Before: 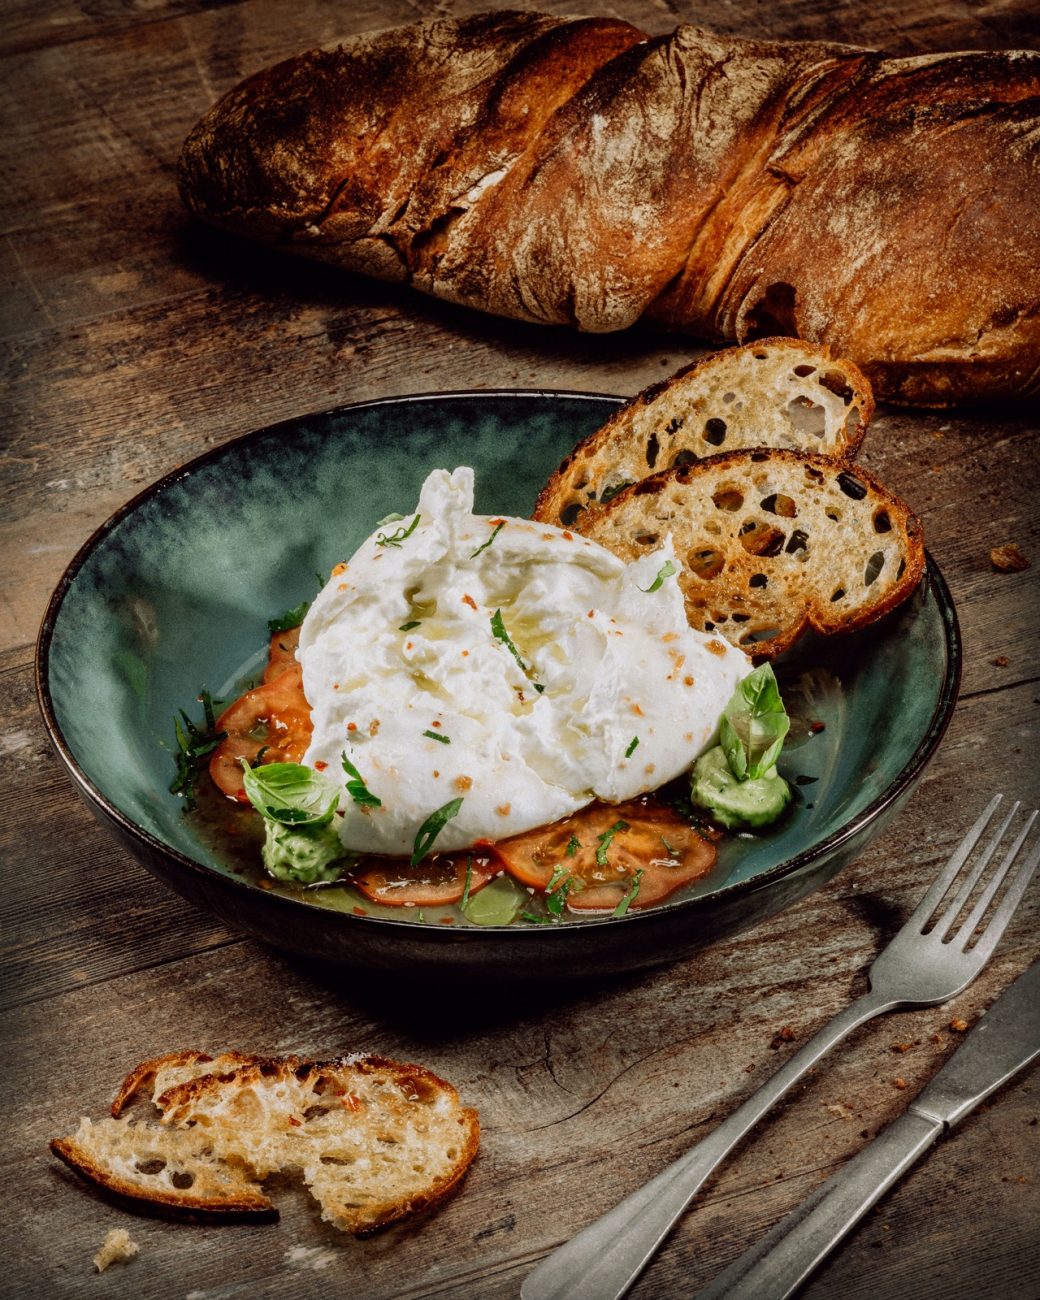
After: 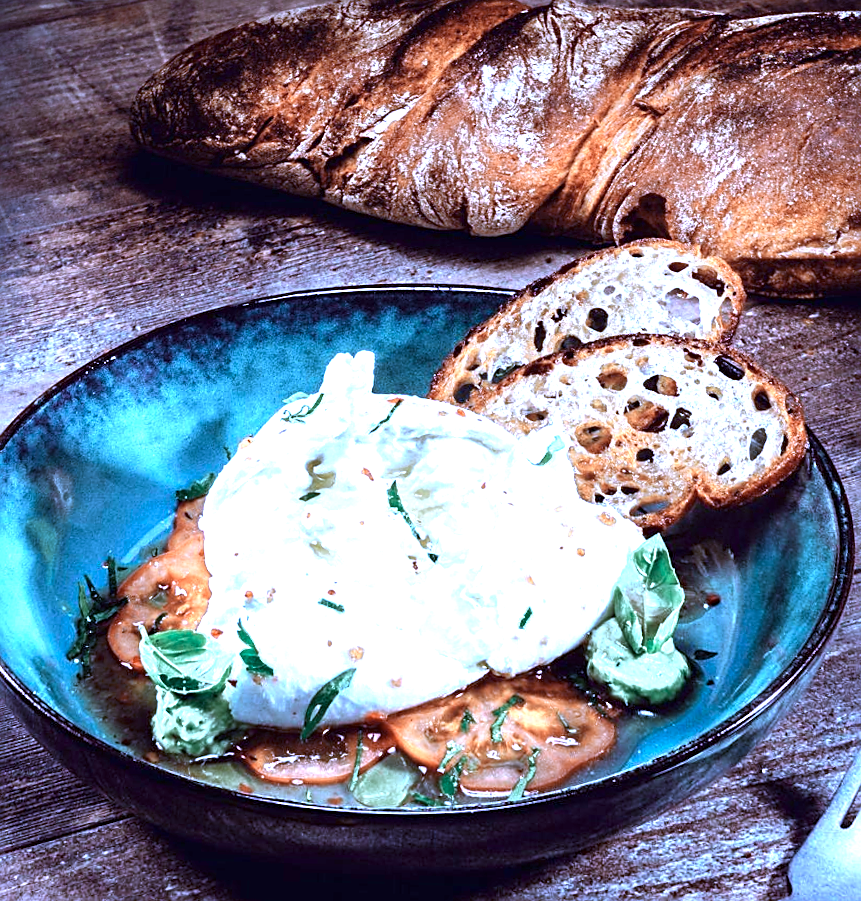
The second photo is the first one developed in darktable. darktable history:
color zones: curves: ch0 [(0.018, 0.548) (0.197, 0.654) (0.425, 0.447) (0.605, 0.658) (0.732, 0.579)]; ch1 [(0.105, 0.531) (0.224, 0.531) (0.386, 0.39) (0.618, 0.456) (0.732, 0.456) (0.956, 0.421)]; ch2 [(0.039, 0.583) (0.215, 0.465) (0.399, 0.544) (0.465, 0.548) (0.614, 0.447) (0.724, 0.43) (0.882, 0.623) (0.956, 0.632)]
exposure: black level correction 0, exposure 1.198 EV, compensate exposure bias true, compensate highlight preservation false
color calibration: output R [1.063, -0.012, -0.003, 0], output B [-0.079, 0.047, 1, 0], illuminant custom, x 0.46, y 0.43, temperature 2642.66 K
white balance: red 0.924, blue 1.095
sharpen: on, module defaults
crop: bottom 28.576%
rotate and perspective: rotation 0.72°, lens shift (vertical) -0.352, lens shift (horizontal) -0.051, crop left 0.152, crop right 0.859, crop top 0.019, crop bottom 0.964
